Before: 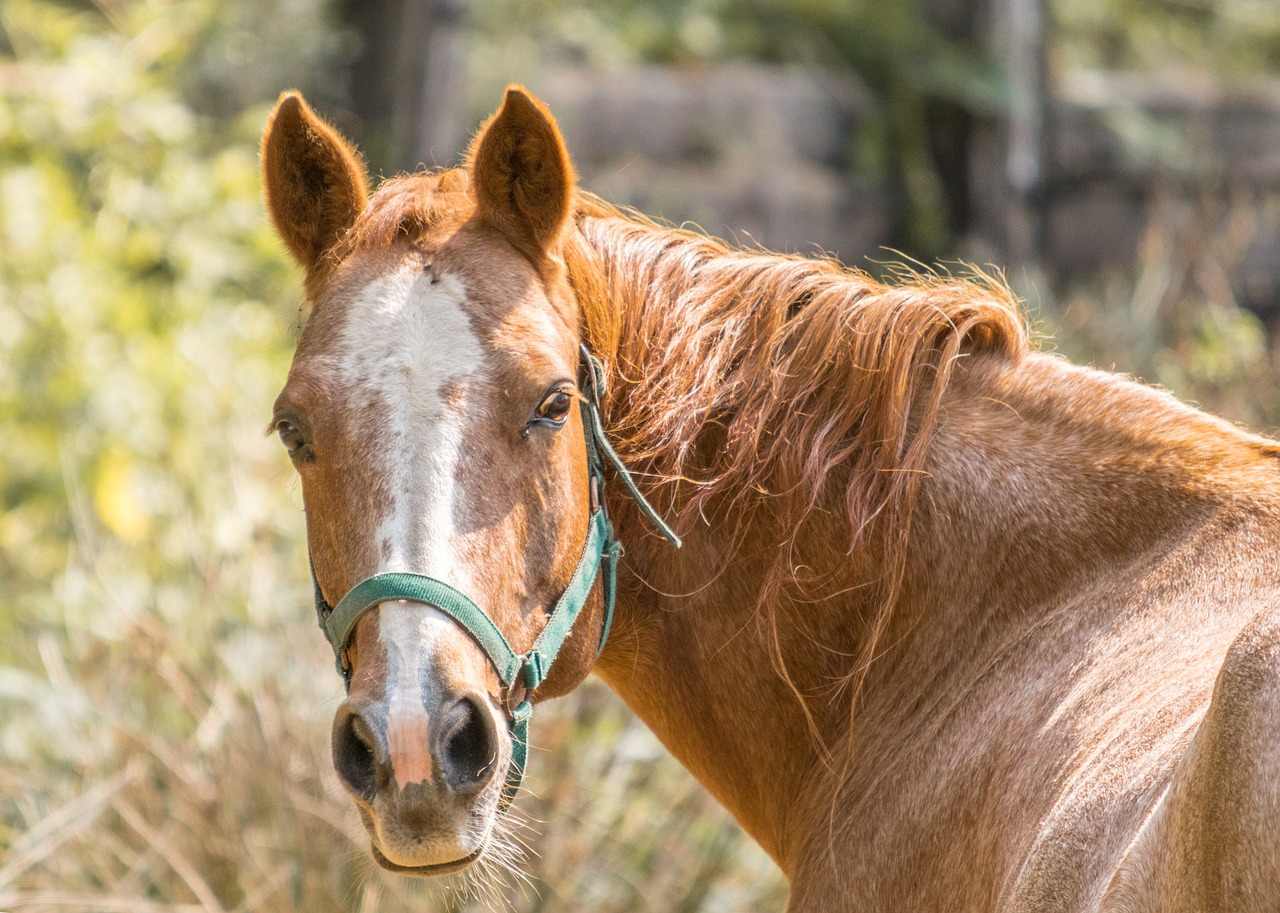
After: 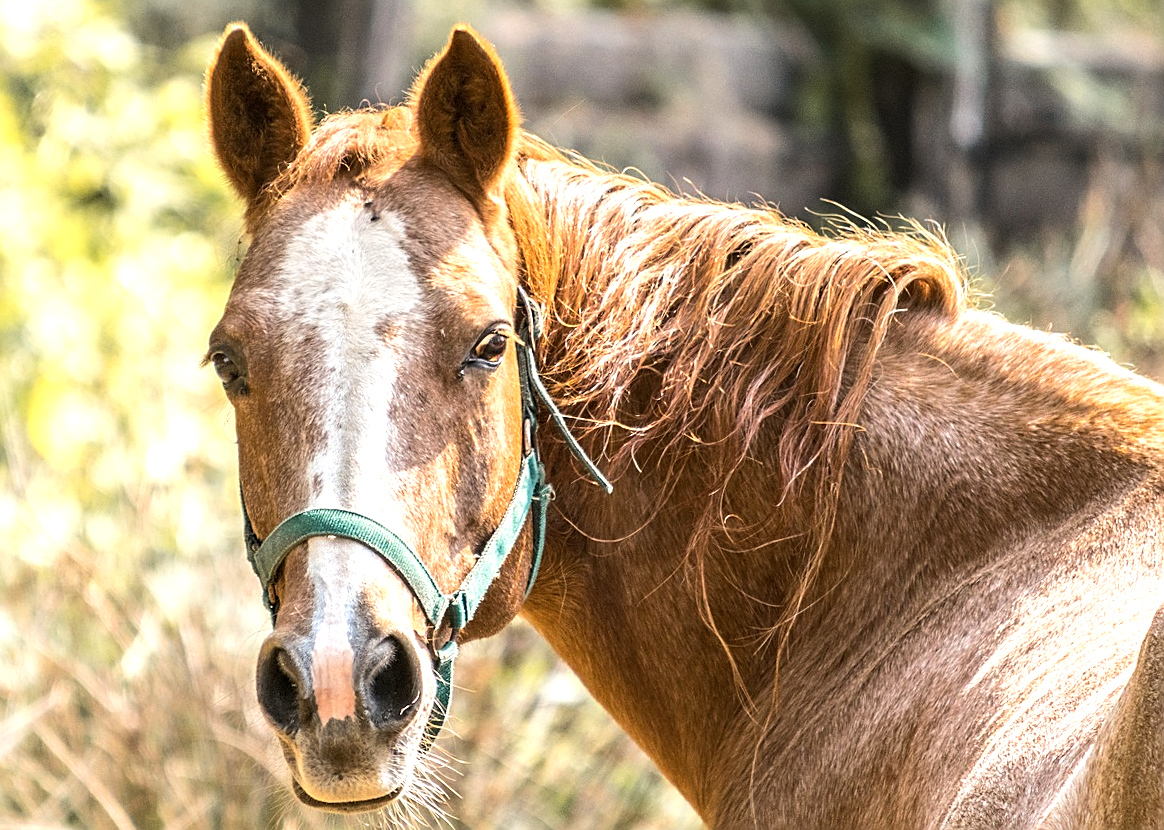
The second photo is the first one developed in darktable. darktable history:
sharpen: on, module defaults
crop and rotate: angle -1.96°, left 3.097%, top 4.154%, right 1.586%, bottom 0.529%
tone equalizer: -8 EV -0.75 EV, -7 EV -0.7 EV, -6 EV -0.6 EV, -5 EV -0.4 EV, -3 EV 0.4 EV, -2 EV 0.6 EV, -1 EV 0.7 EV, +0 EV 0.75 EV, edges refinement/feathering 500, mask exposure compensation -1.57 EV, preserve details no
